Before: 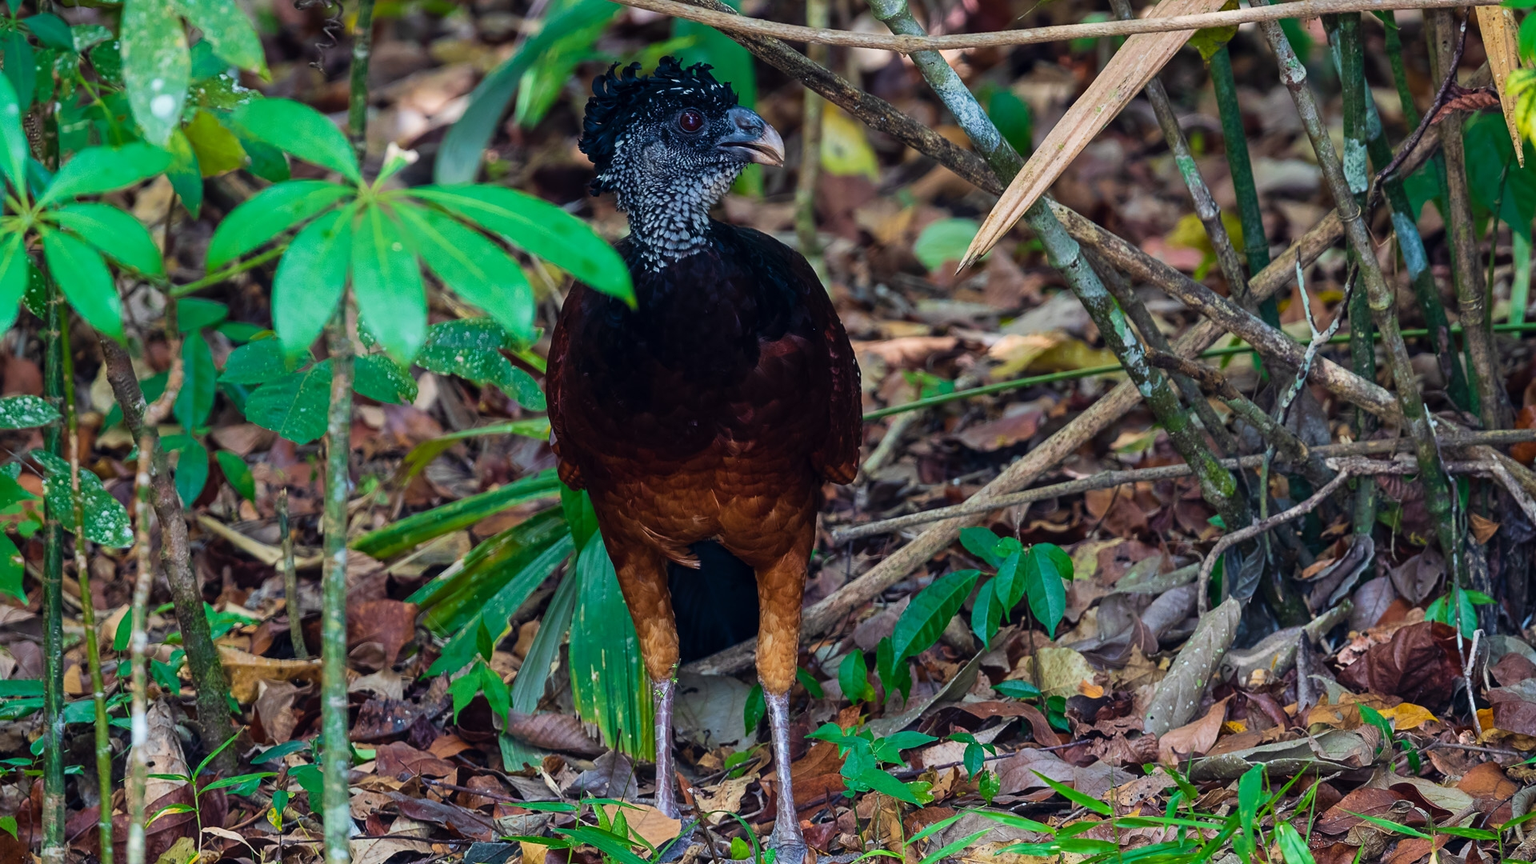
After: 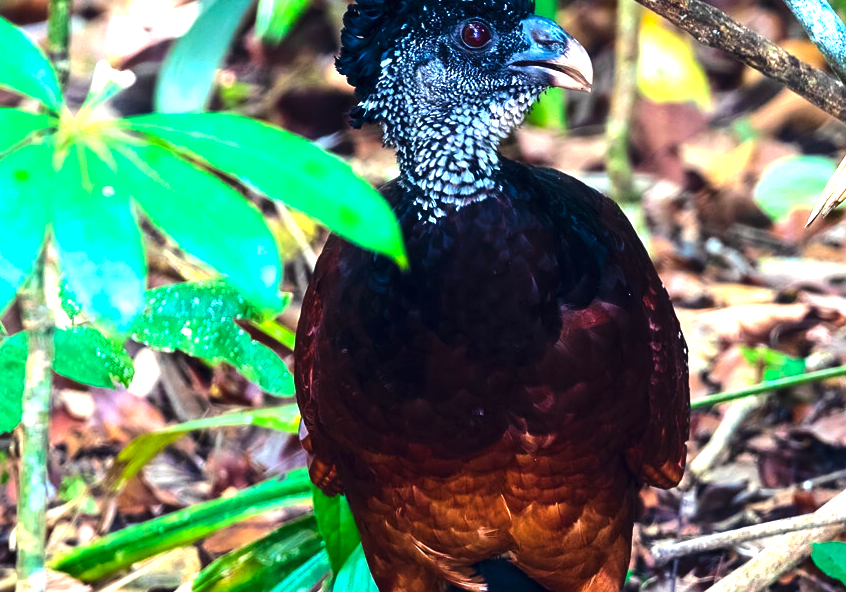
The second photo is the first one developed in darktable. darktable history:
color zones: curves: ch0 [(0, 0.613) (0.01, 0.613) (0.245, 0.448) (0.498, 0.529) (0.642, 0.665) (0.879, 0.777) (0.99, 0.613)]; ch1 [(0, 0) (0.143, 0) (0.286, 0) (0.429, 0) (0.571, 0) (0.714, 0) (0.857, 0)], mix -121.96%
exposure: black level correction 0, exposure 1.45 EV, compensate exposure bias true, compensate highlight preservation false
crop: left 20.248%, top 10.86%, right 35.675%, bottom 34.321%
tone equalizer: -8 EV -0.75 EV, -7 EV -0.7 EV, -6 EV -0.6 EV, -5 EV -0.4 EV, -3 EV 0.4 EV, -2 EV 0.6 EV, -1 EV 0.7 EV, +0 EV 0.75 EV, edges refinement/feathering 500, mask exposure compensation -1.57 EV, preserve details no
